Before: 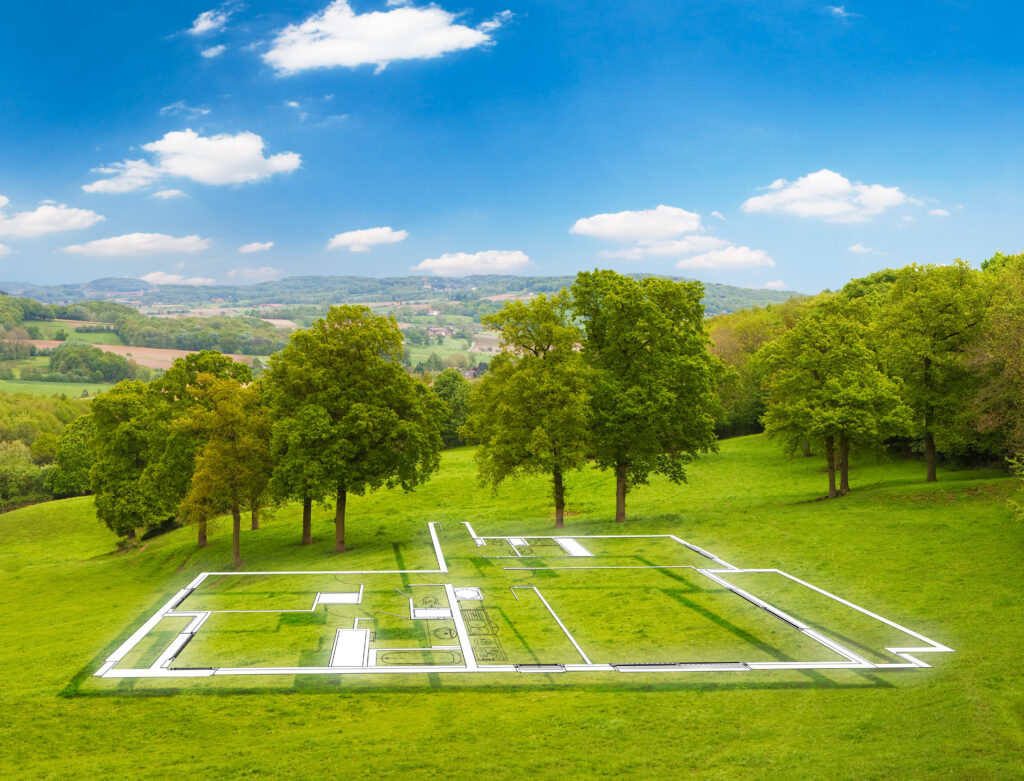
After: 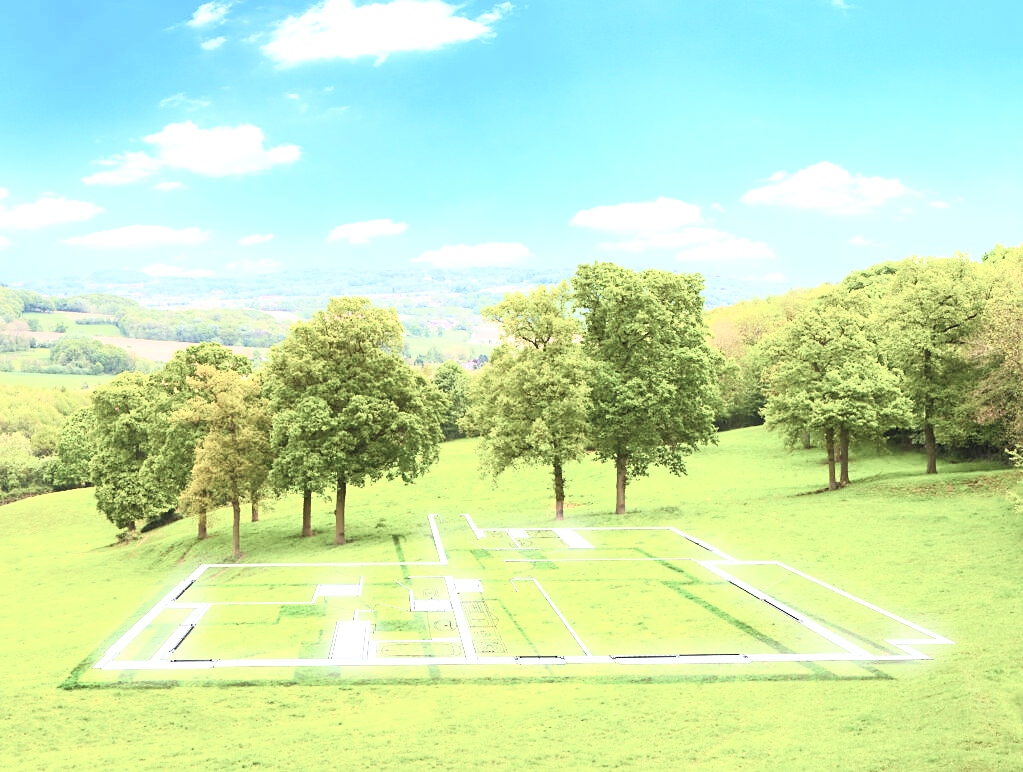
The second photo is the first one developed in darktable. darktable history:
sharpen: radius 1.458, amount 0.398, threshold 1.271
color balance rgb: linear chroma grading › global chroma 8.12%, perceptual saturation grading › global saturation 9.07%, perceptual saturation grading › highlights -13.84%, perceptual saturation grading › mid-tones 14.88%, perceptual saturation grading › shadows 22.8%, perceptual brilliance grading › highlights 2.61%, global vibrance 12.07%
contrast brightness saturation: contrast 0.39, brightness 0.53
exposure: black level correction 0, exposure 0.7 EV, compensate exposure bias true, compensate highlight preservation false
color balance: input saturation 100.43%, contrast fulcrum 14.22%, output saturation 70.41%
crop: top 1.049%, right 0.001%
color calibration: illuminant as shot in camera, x 0.358, y 0.373, temperature 4628.91 K
